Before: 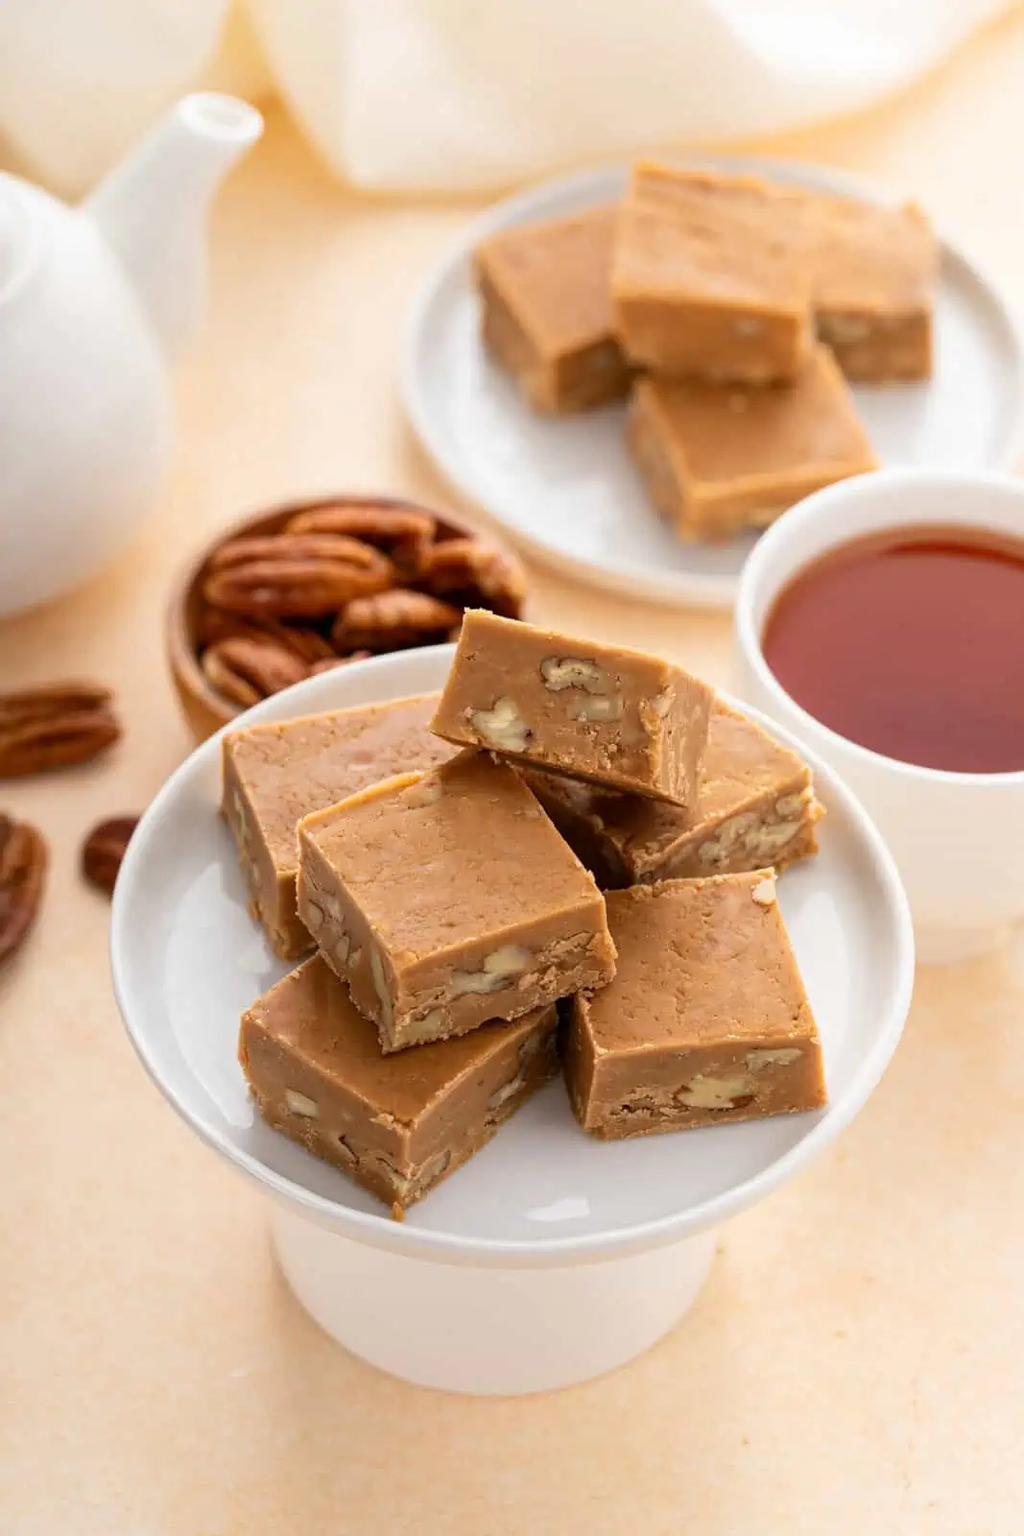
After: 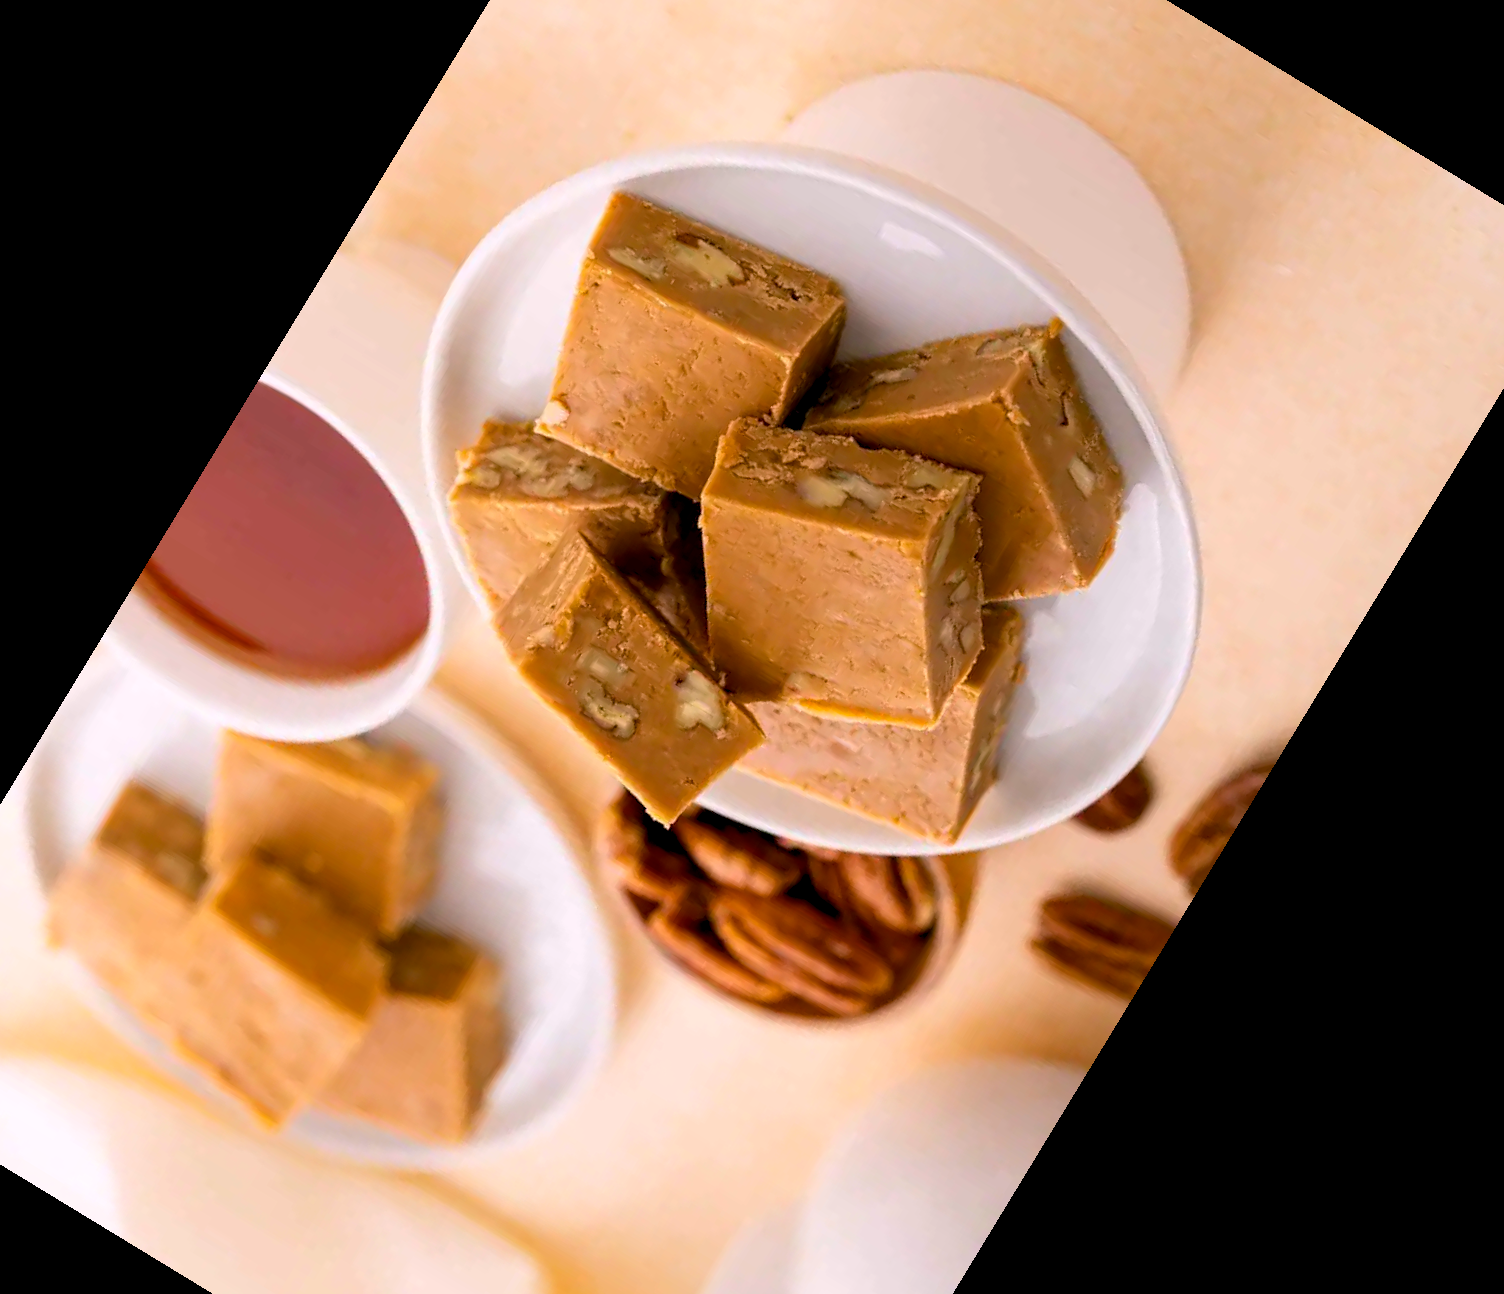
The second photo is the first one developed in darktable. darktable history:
crop and rotate: angle 148.68°, left 9.111%, top 15.603%, right 4.588%, bottom 17.041%
color balance rgb: shadows lift › chroma 2%, shadows lift › hue 217.2°, power › chroma 0.25%, power › hue 60°, highlights gain › chroma 1.5%, highlights gain › hue 309.6°, global offset › luminance -0.5%, perceptual saturation grading › global saturation 15%, global vibrance 20%
